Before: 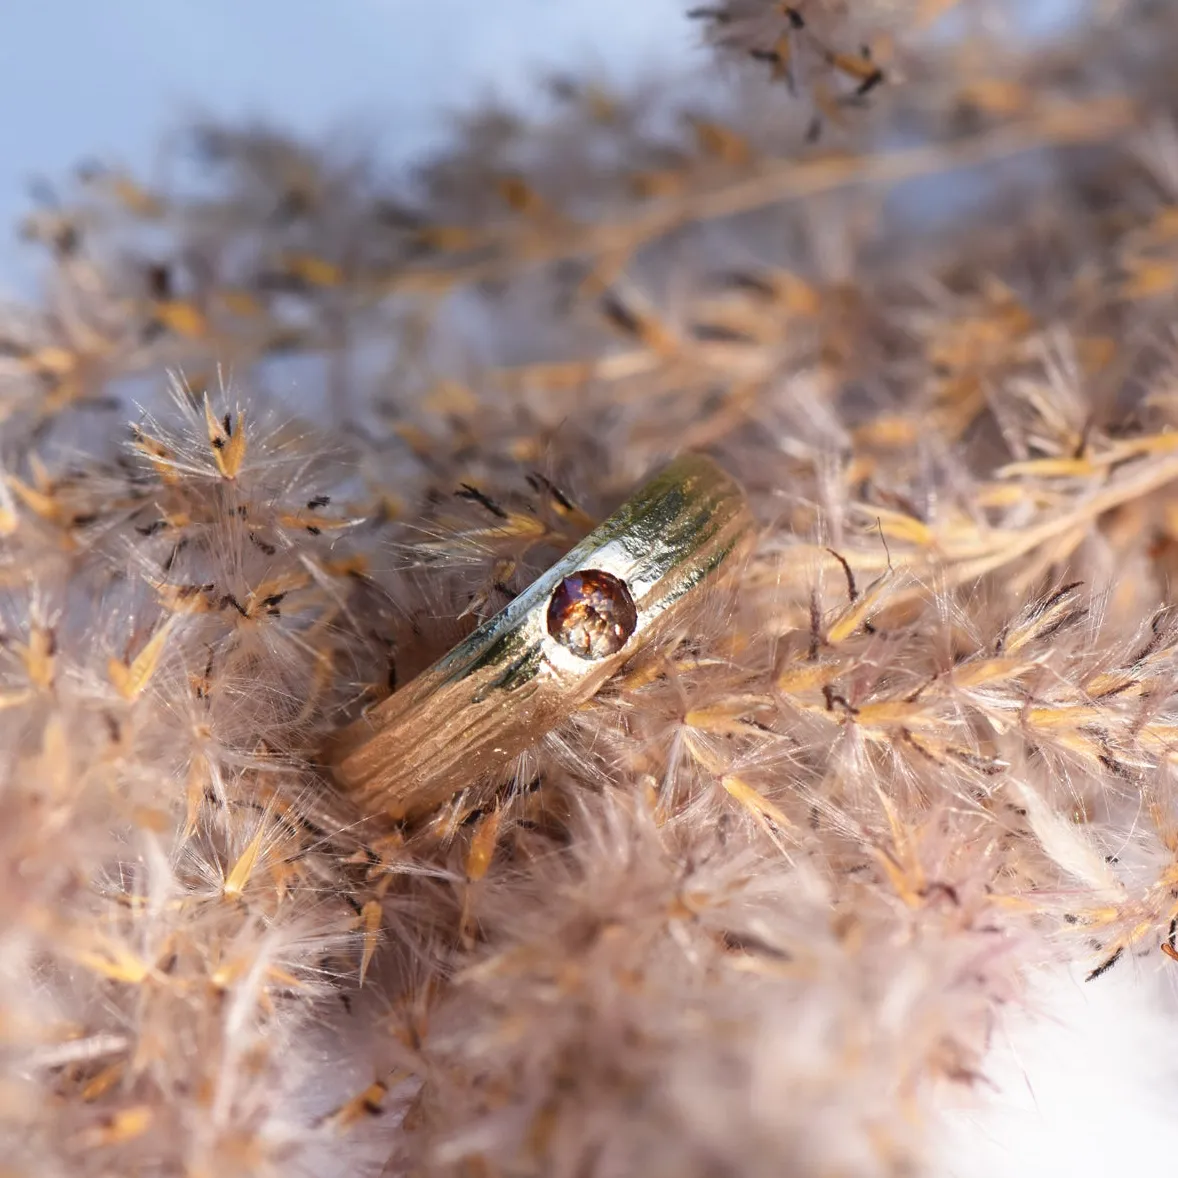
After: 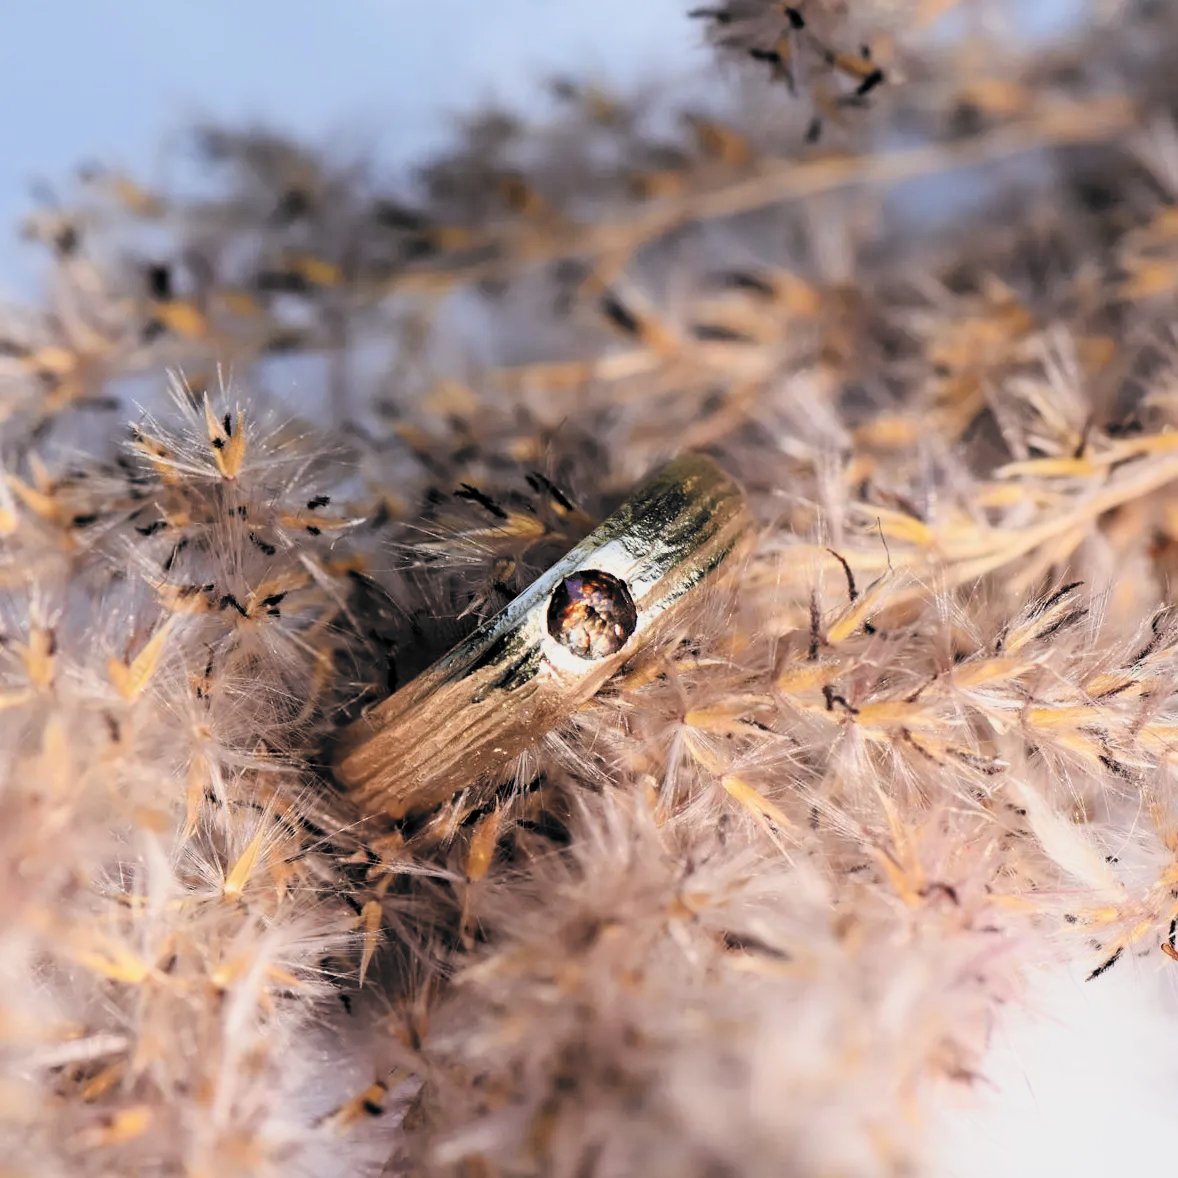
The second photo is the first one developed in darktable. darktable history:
filmic rgb: black relative exposure -5 EV, white relative exposure 3.52 EV, hardness 3.18, contrast 1.493, highlights saturation mix -48.78%, color science v6 (2022)
